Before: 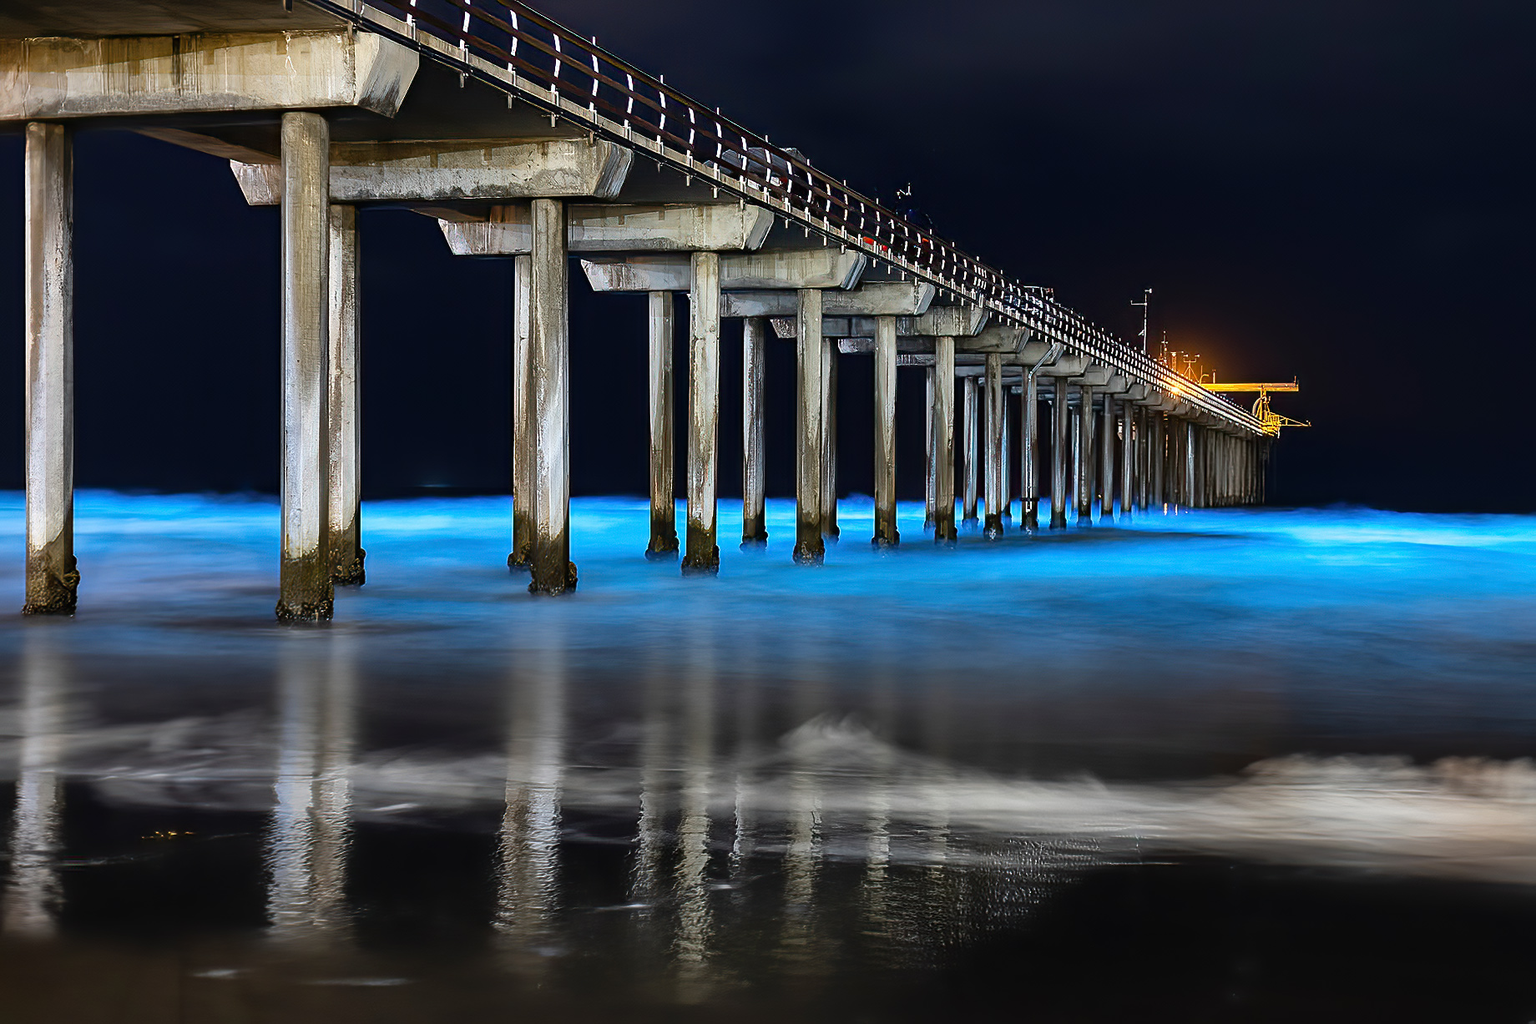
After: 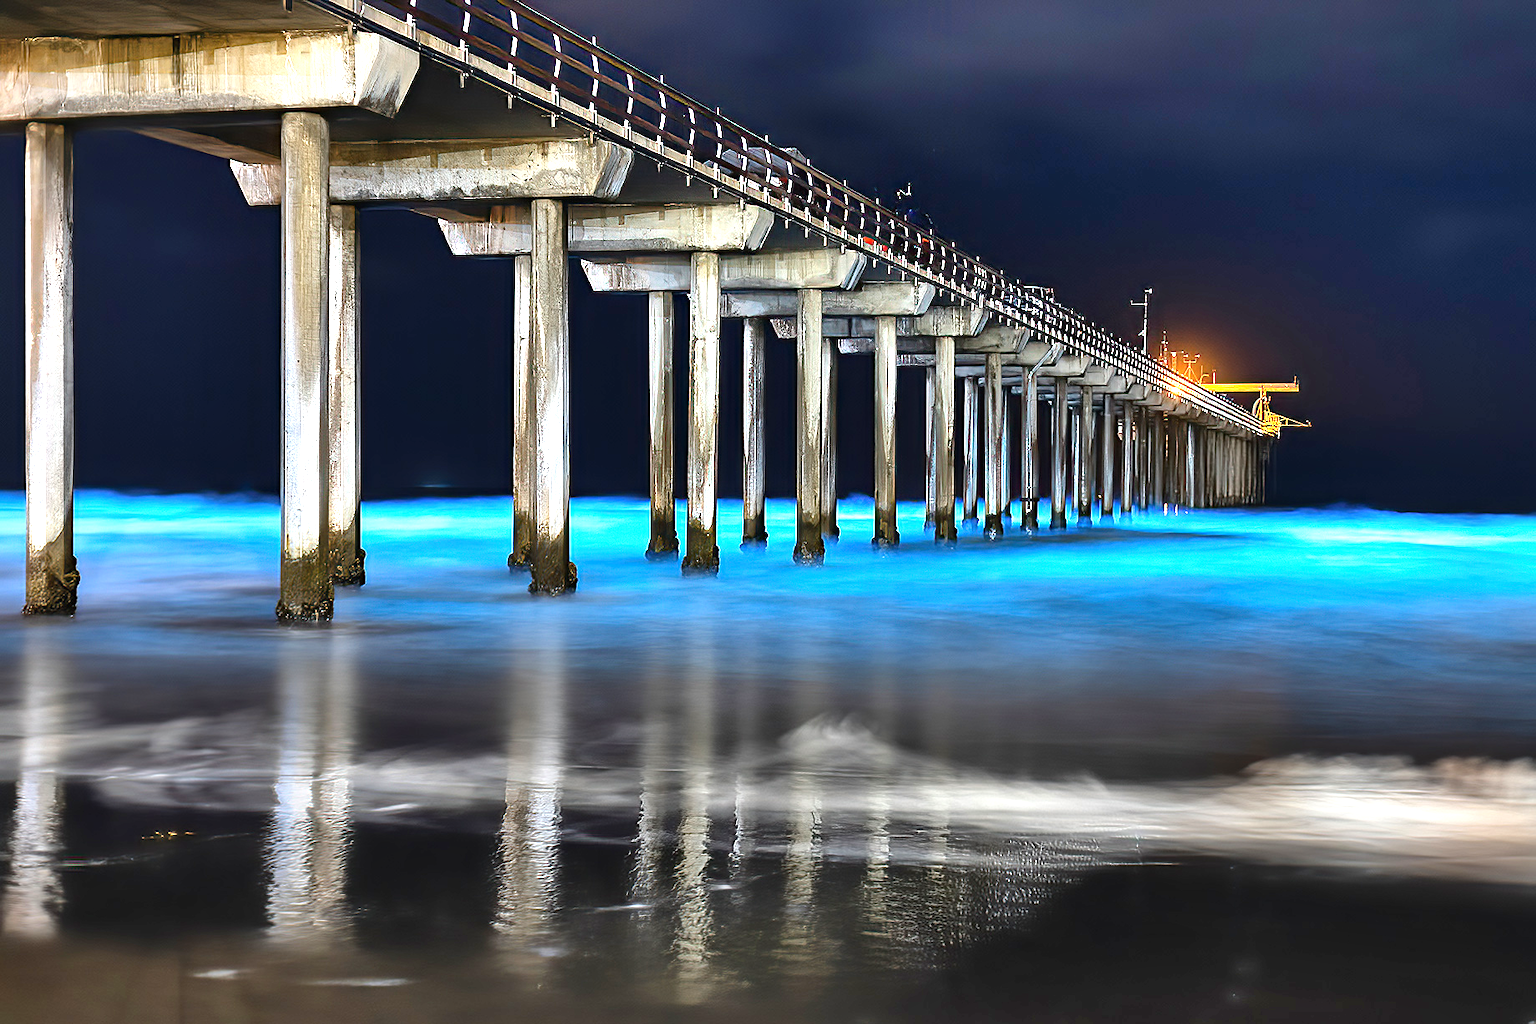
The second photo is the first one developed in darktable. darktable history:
exposure: exposure 1 EV, compensate highlight preservation false
shadows and highlights: shadows 59.94, highlights -60.47, highlights color adjustment 40.26%, soften with gaussian
